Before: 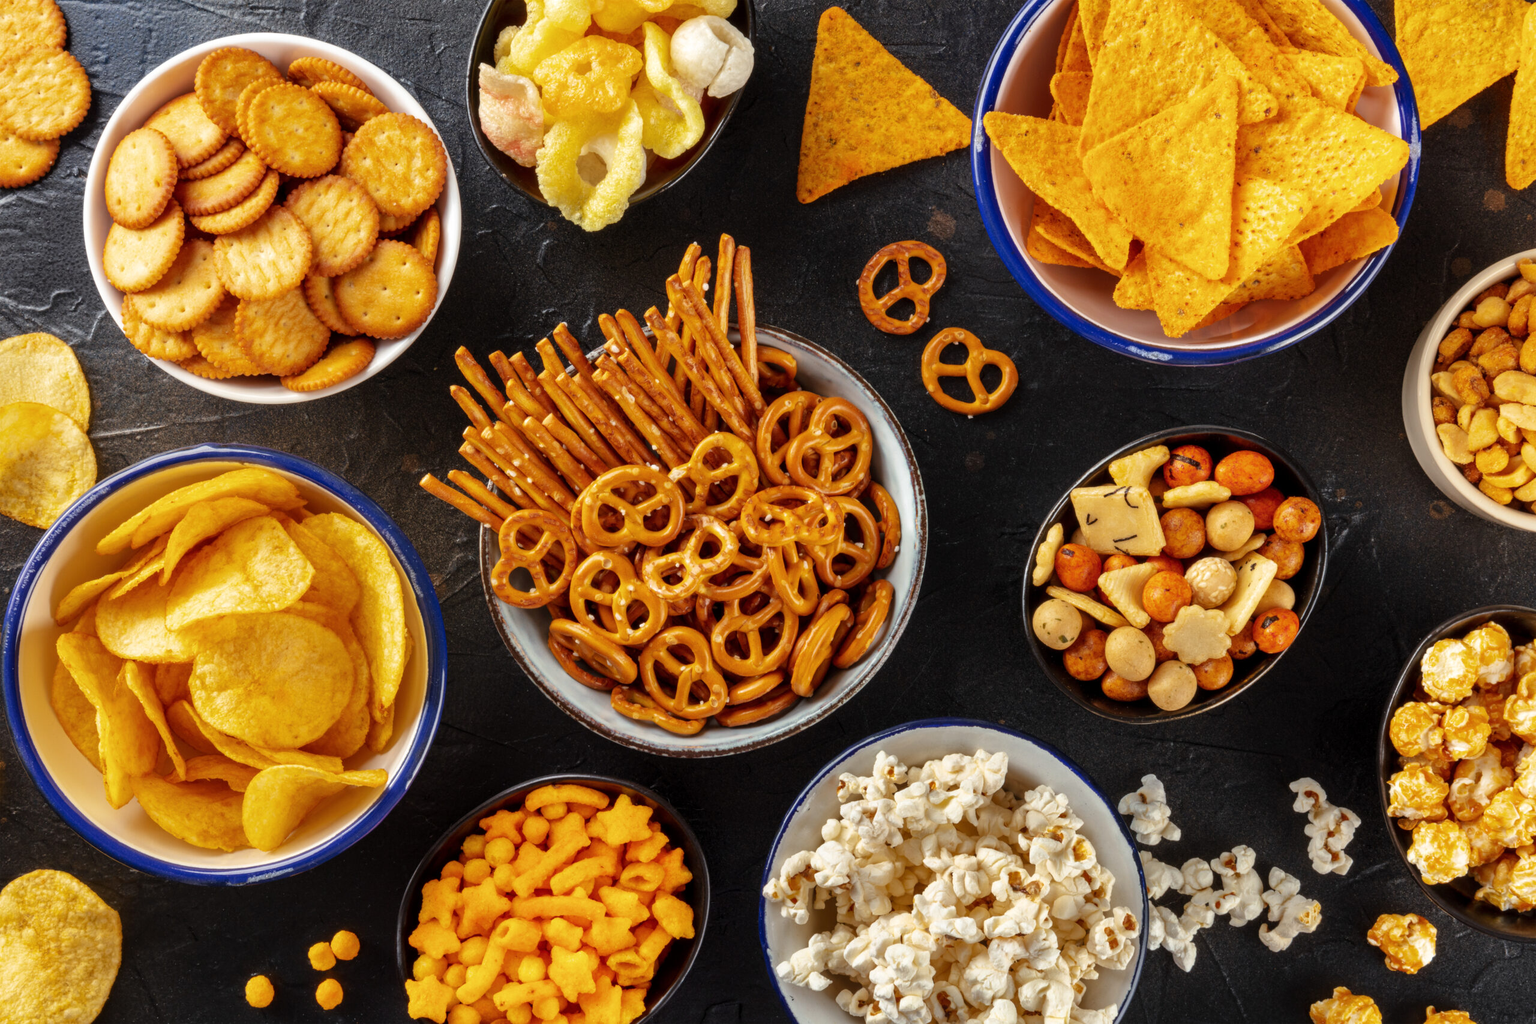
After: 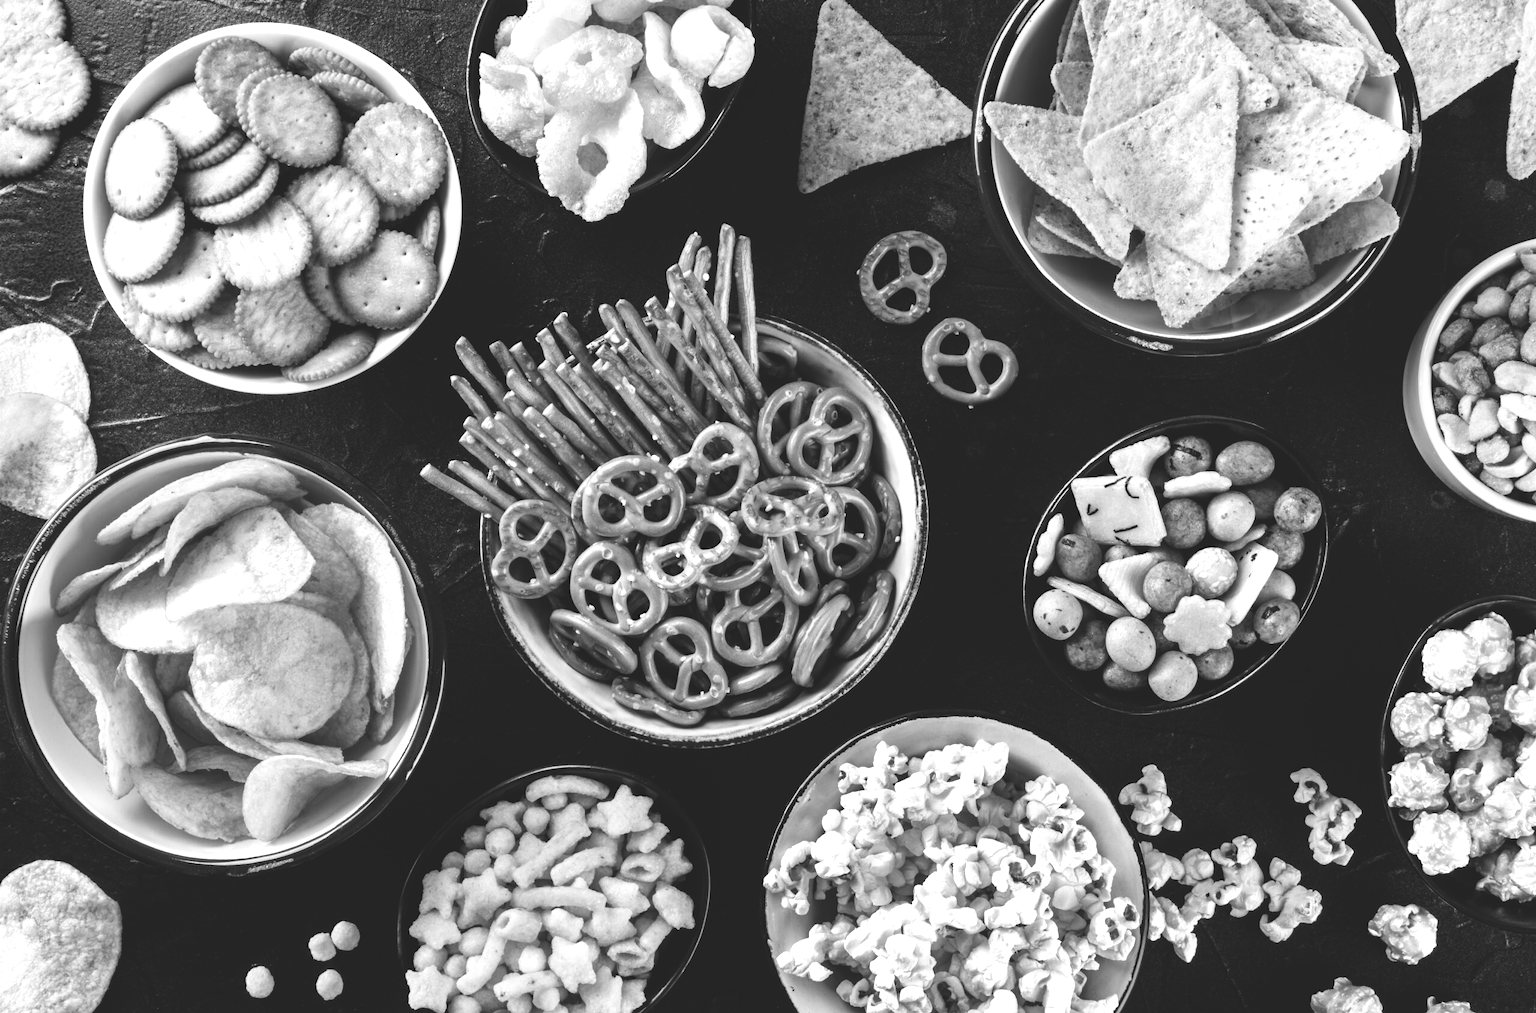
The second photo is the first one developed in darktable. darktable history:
contrast brightness saturation: contrast 0.24, brightness -0.24, saturation 0.14
colorize: saturation 60%, source mix 100%
monochrome: on, module defaults
crop: top 1.049%, right 0.001%
